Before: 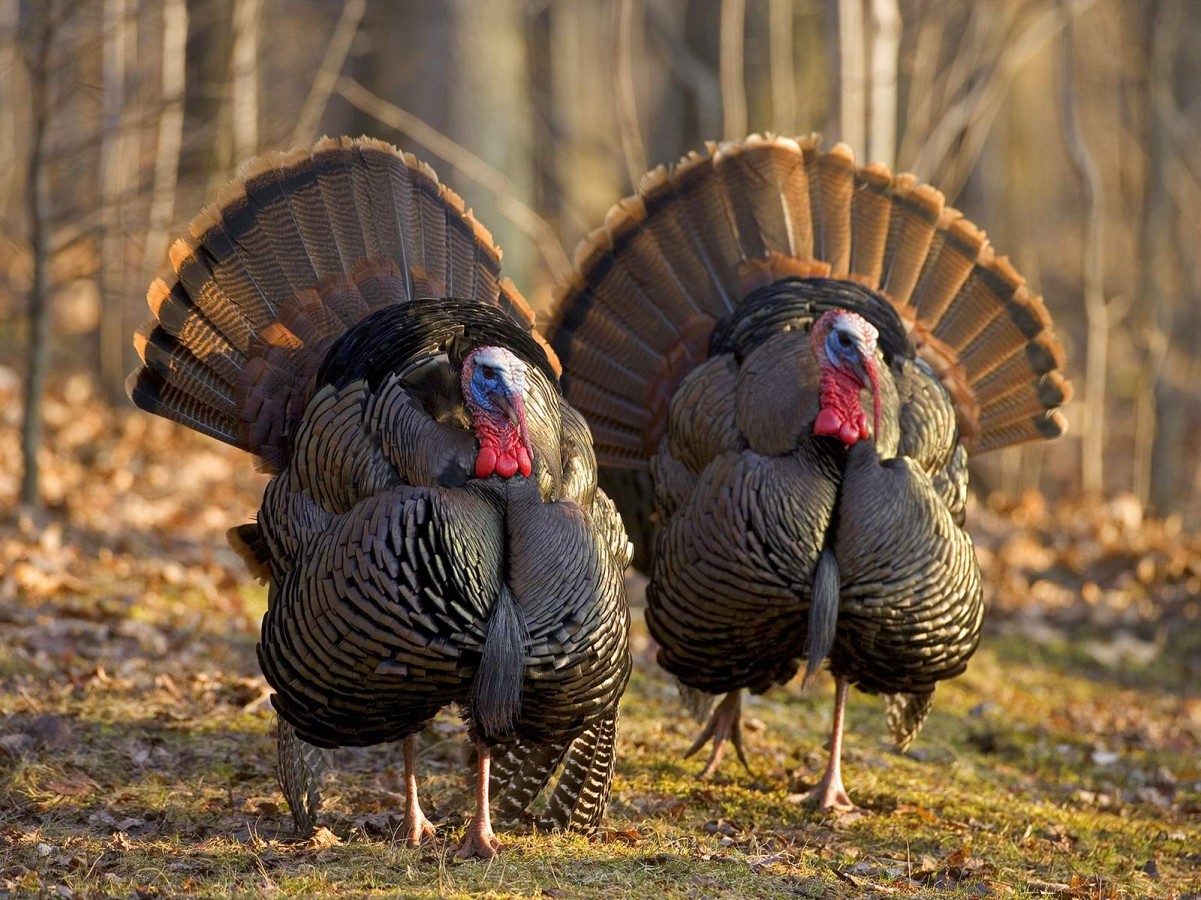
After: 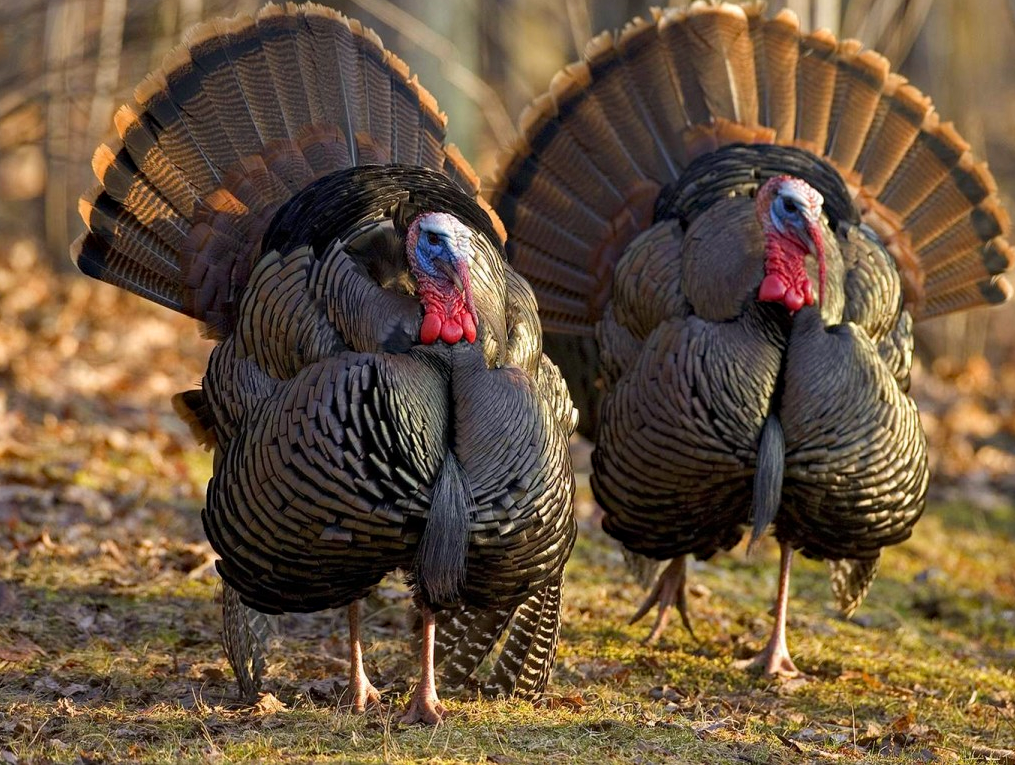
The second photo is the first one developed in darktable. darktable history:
shadows and highlights: shadows 20.75, highlights -82.15, soften with gaussian
crop and rotate: left 4.724%, top 14.965%, right 10.714%
haze removal: compatibility mode true, adaptive false
